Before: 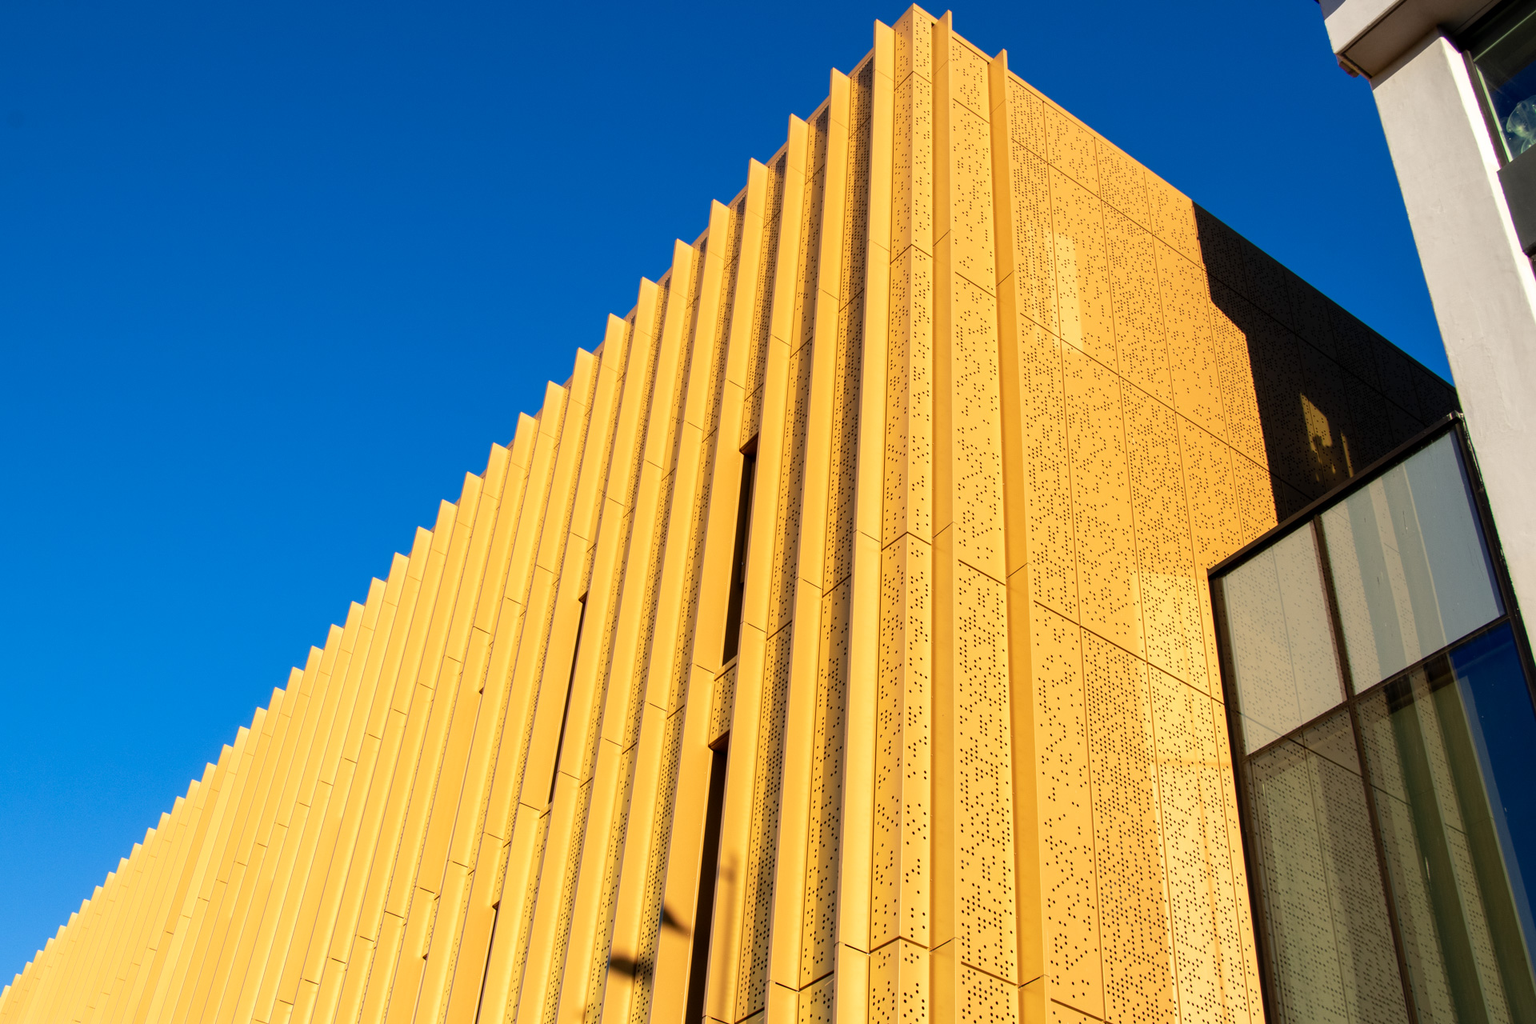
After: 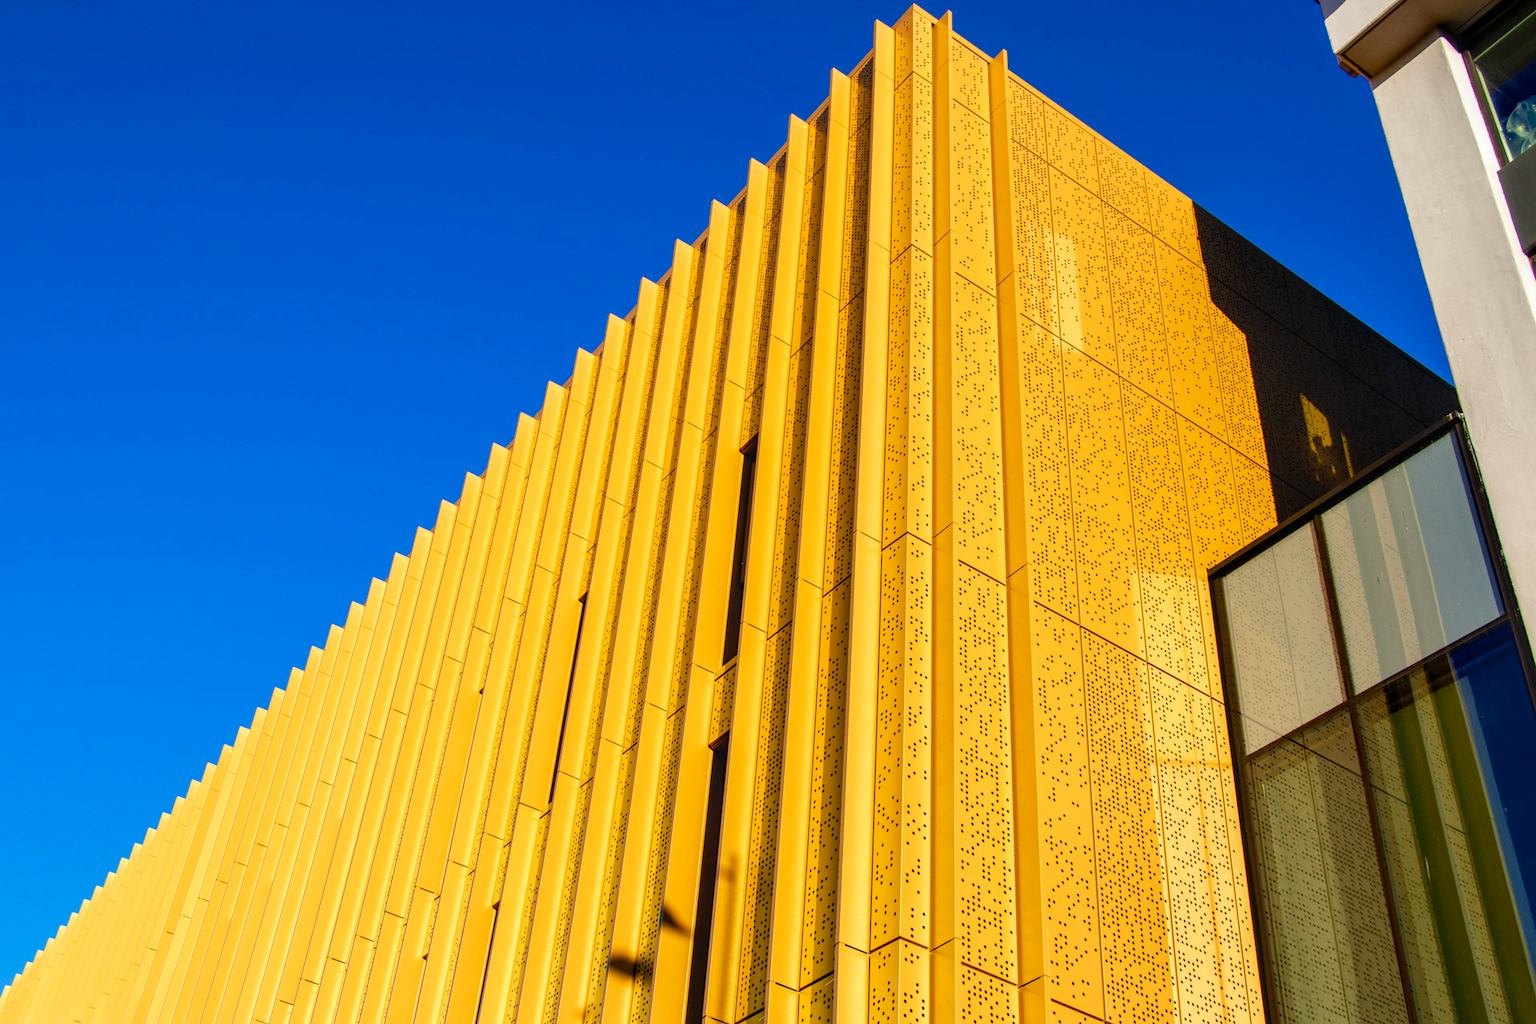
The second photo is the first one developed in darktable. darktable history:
local contrast: on, module defaults
color balance rgb: perceptual saturation grading › global saturation 34.804%, perceptual saturation grading › highlights -25.147%, perceptual saturation grading › shadows 49.955%
